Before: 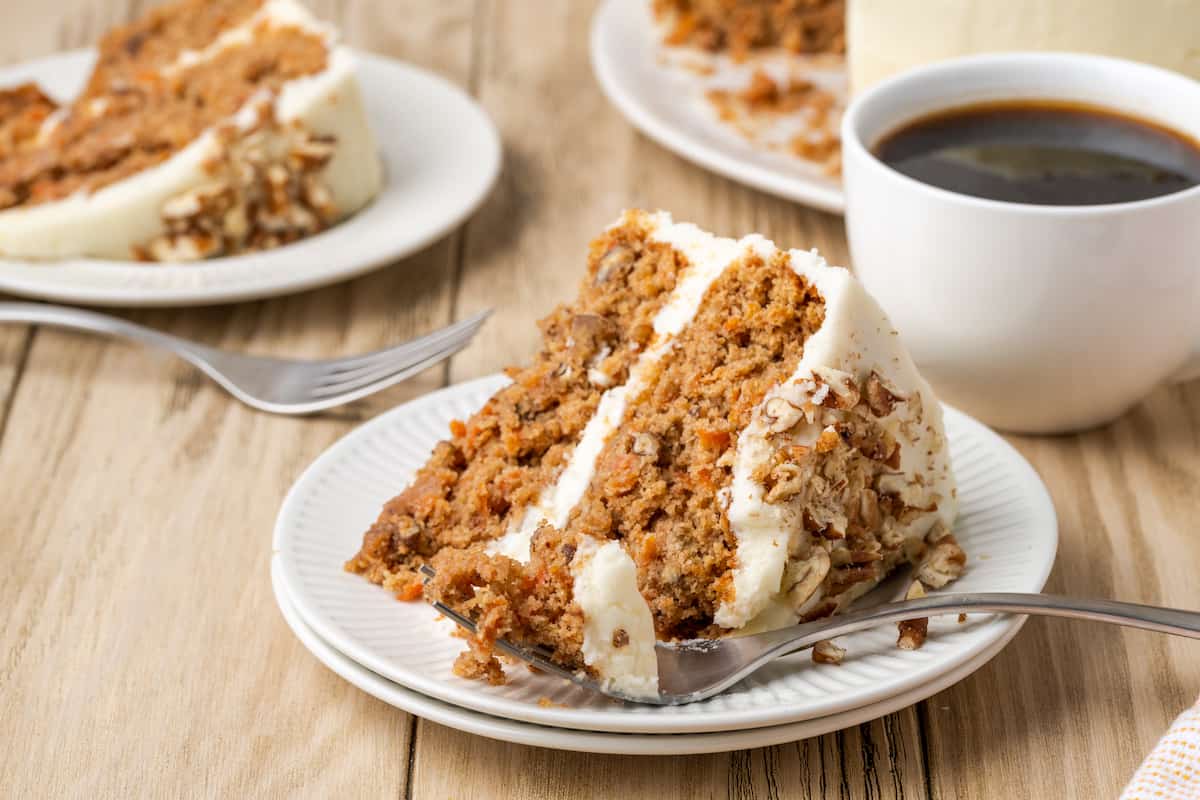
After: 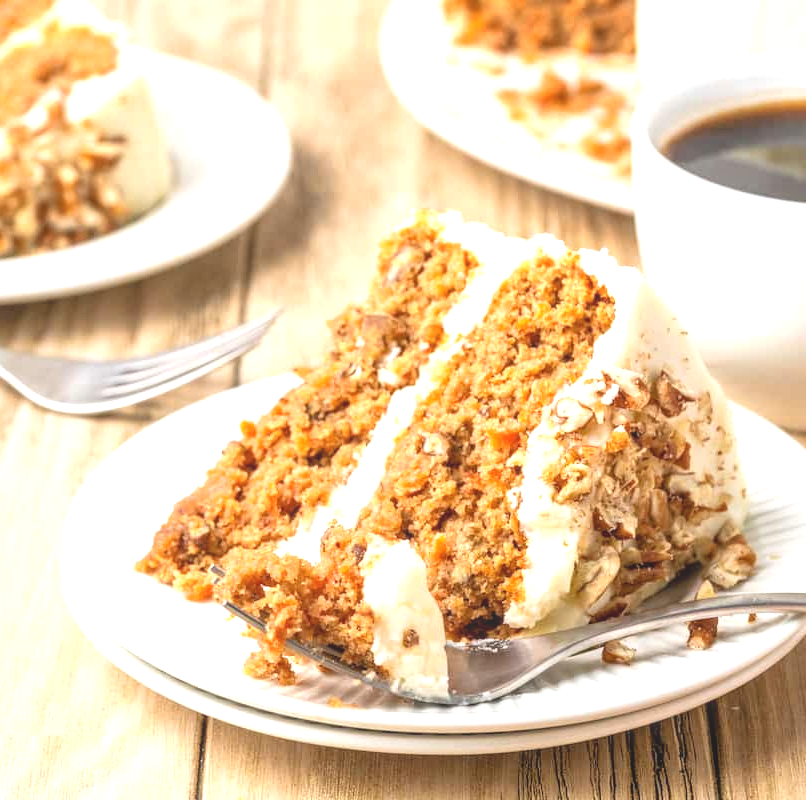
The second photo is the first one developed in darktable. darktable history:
levels: levels [0, 0.492, 0.984]
exposure: black level correction 0, exposure 0.499 EV, compensate highlight preservation false
tone equalizer: -8 EV -0.439 EV, -7 EV -0.427 EV, -6 EV -0.334 EV, -5 EV -0.243 EV, -3 EV 0.192 EV, -2 EV 0.315 EV, -1 EV 0.376 EV, +0 EV 0.413 EV
color correction: highlights a* -0.179, highlights b* -0.066
crop and rotate: left 17.571%, right 15.217%
local contrast: highlights 48%, shadows 7%, detail 100%
